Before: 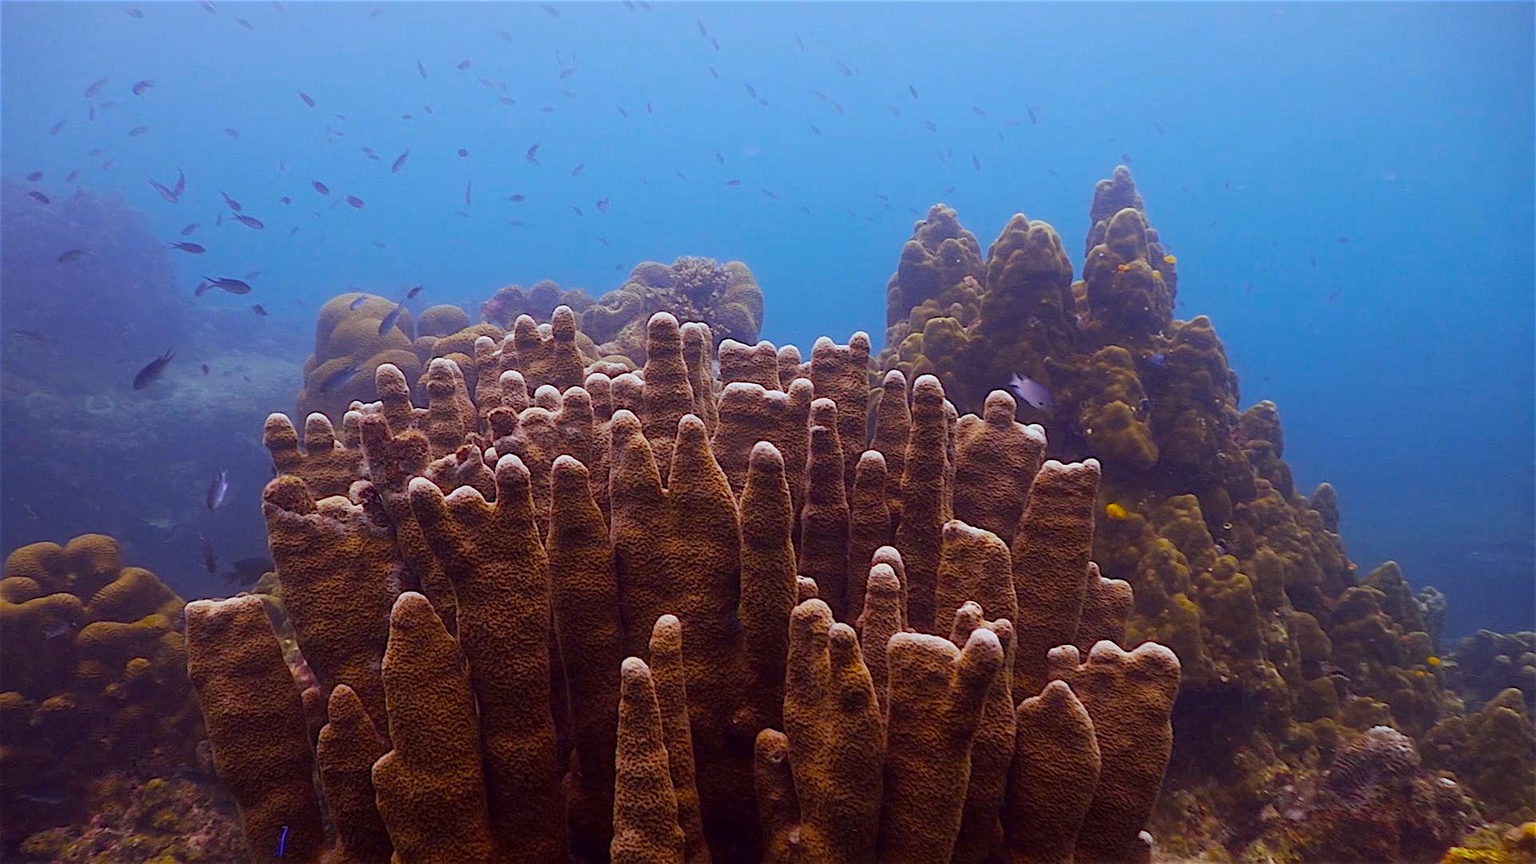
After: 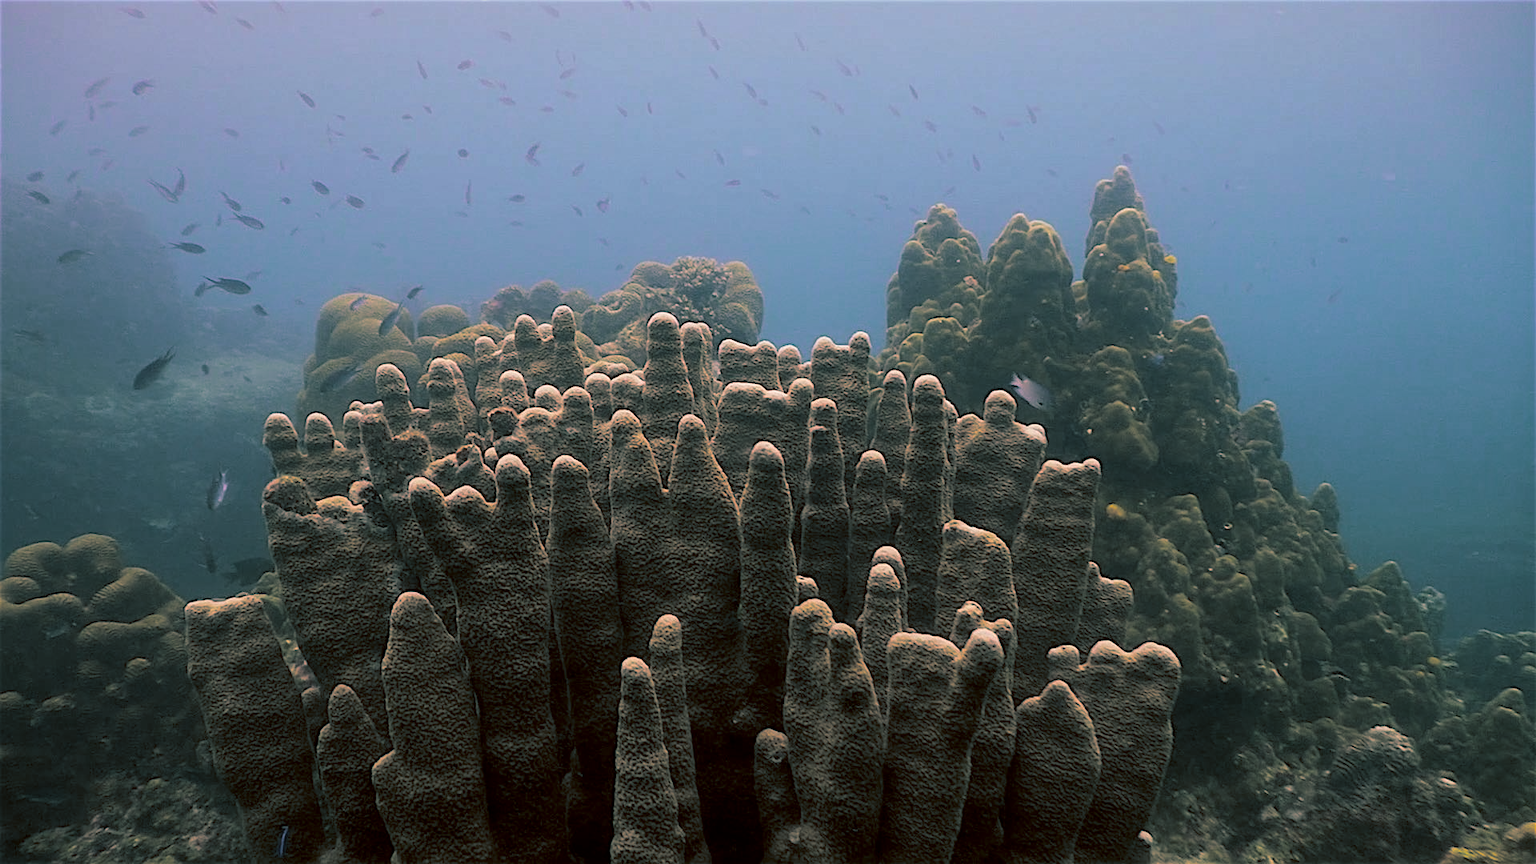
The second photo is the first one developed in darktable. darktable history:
color correction: highlights a* 8.98, highlights b* 15.09, shadows a* -0.49, shadows b* 26.52
tone equalizer: on, module defaults
split-toning: shadows › hue 186.43°, highlights › hue 49.29°, compress 30.29%
